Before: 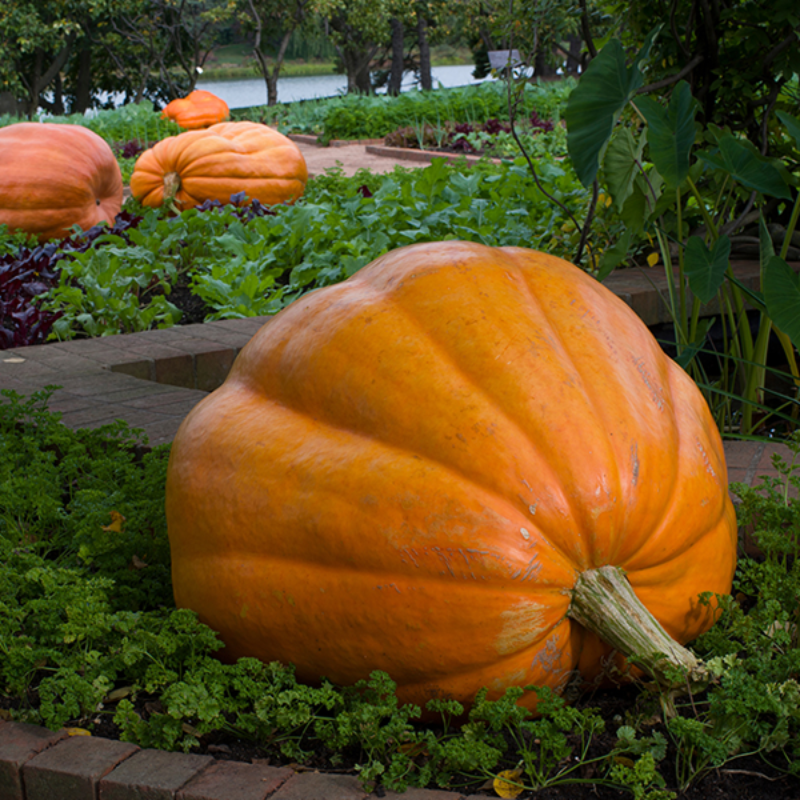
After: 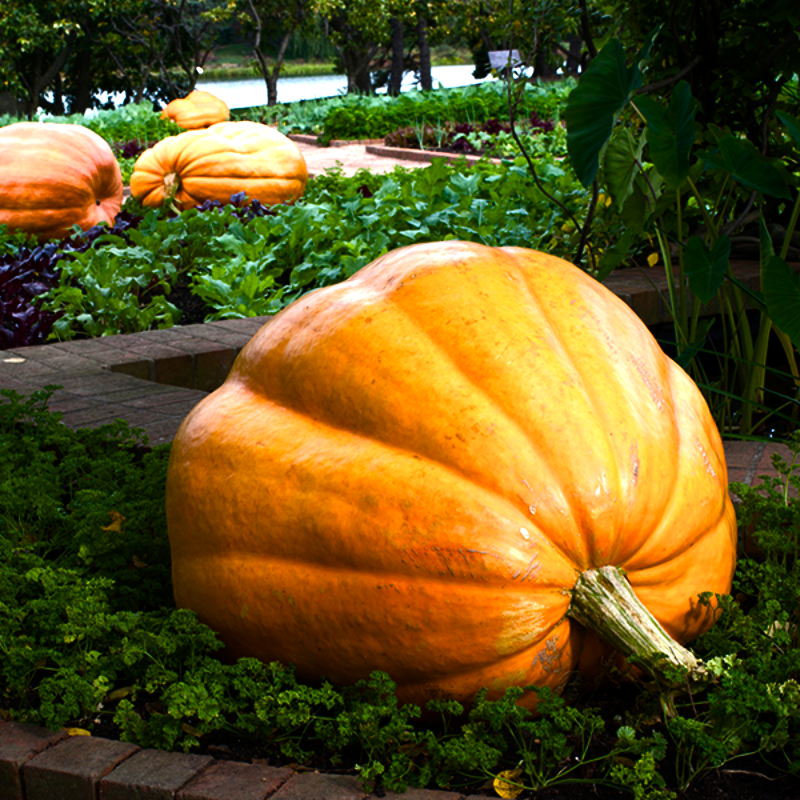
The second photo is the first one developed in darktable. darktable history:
color balance rgb: linear chroma grading › shadows 32%, linear chroma grading › global chroma -2%, linear chroma grading › mid-tones 4%, perceptual saturation grading › global saturation -2%, perceptual saturation grading › highlights -8%, perceptual saturation grading › mid-tones 8%, perceptual saturation grading › shadows 4%, perceptual brilliance grading › highlights 8%, perceptual brilliance grading › mid-tones 4%, perceptual brilliance grading › shadows 2%, global vibrance 16%, saturation formula JzAzBz (2021)
color balance: contrast 8.5%, output saturation 105%
tone equalizer: -8 EV -1.08 EV, -7 EV -1.01 EV, -6 EV -0.867 EV, -5 EV -0.578 EV, -3 EV 0.578 EV, -2 EV 0.867 EV, -1 EV 1.01 EV, +0 EV 1.08 EV, edges refinement/feathering 500, mask exposure compensation -1.57 EV, preserve details no
